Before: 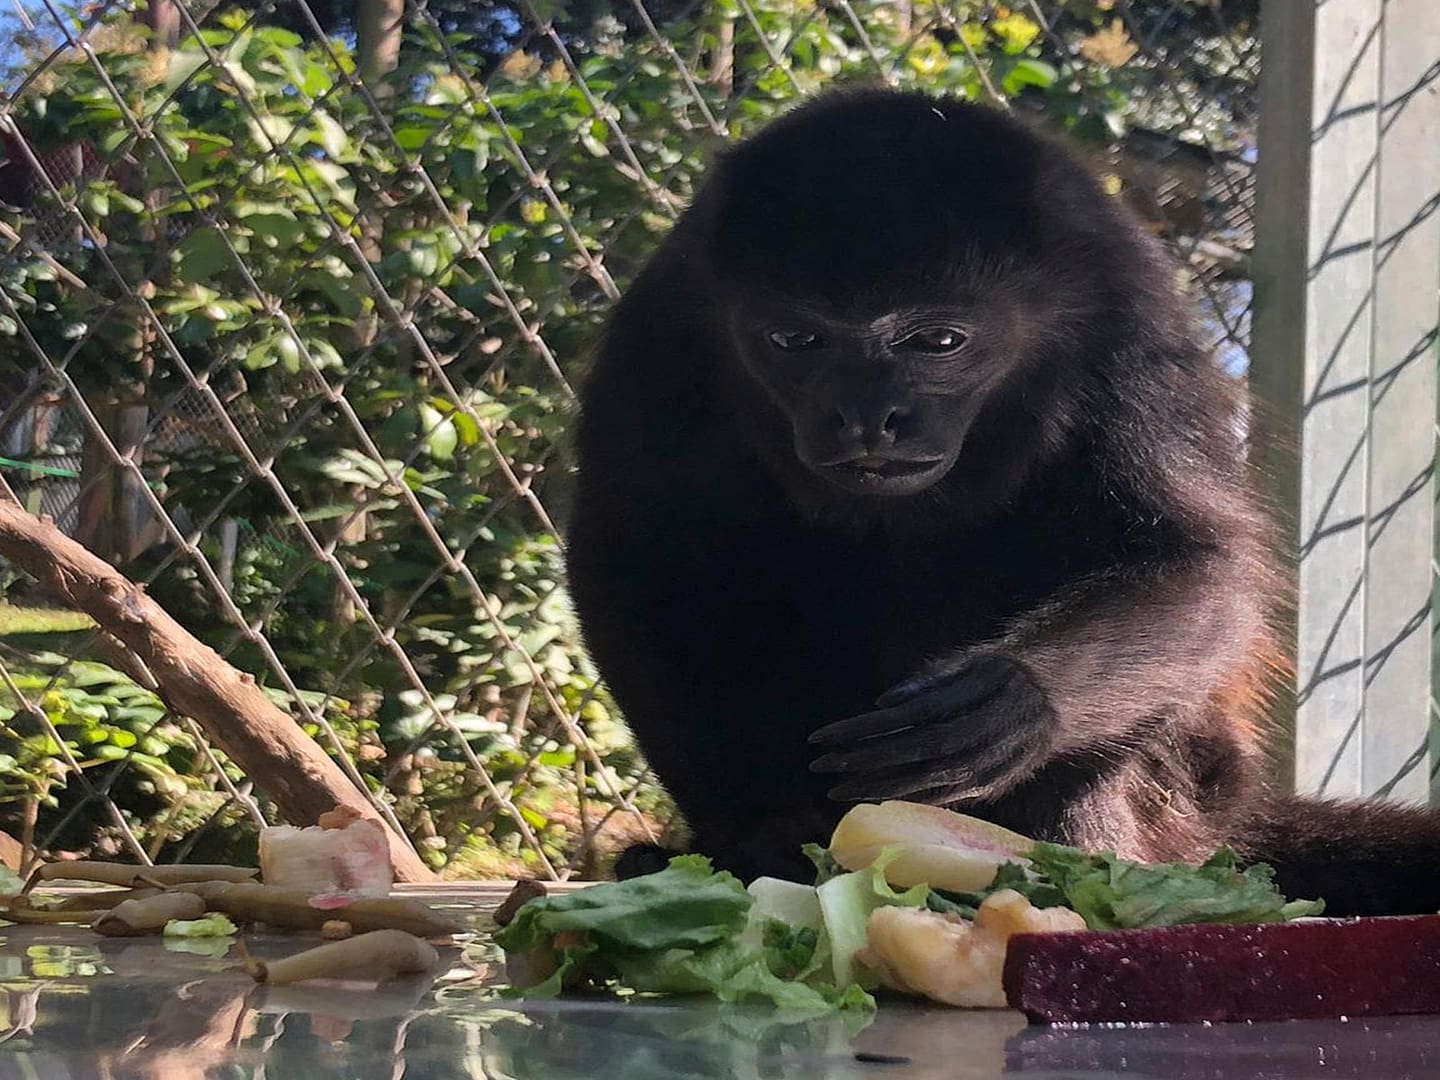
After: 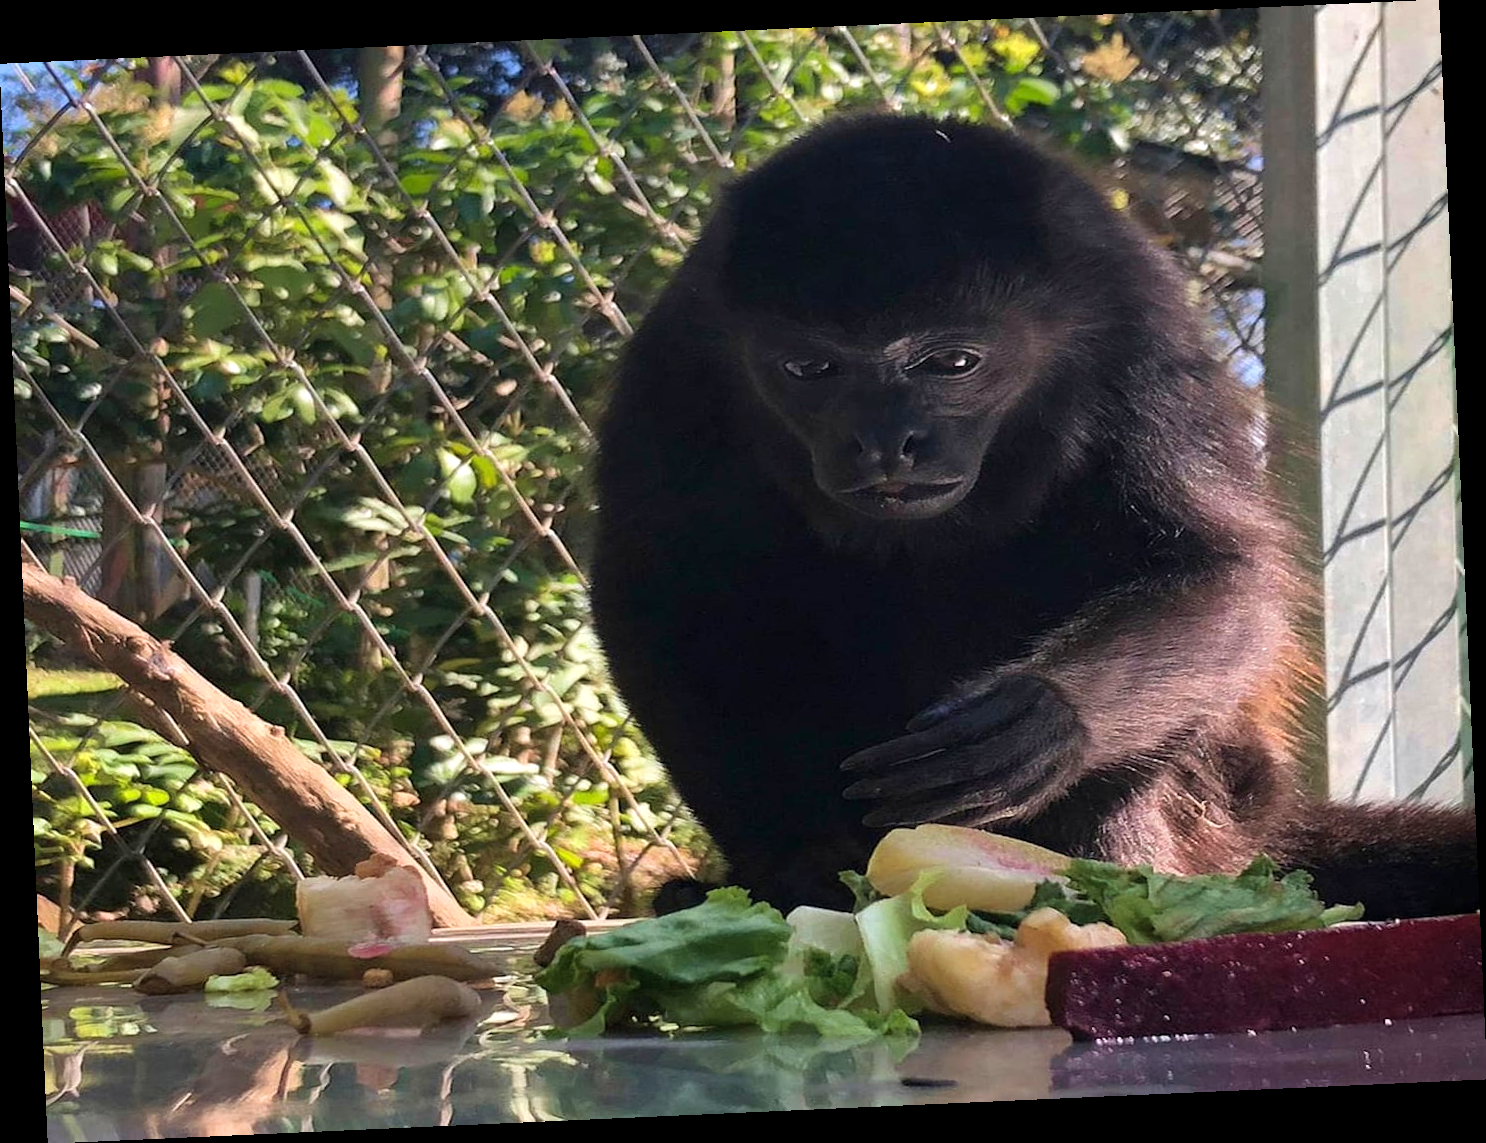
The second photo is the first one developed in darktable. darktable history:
rotate and perspective: rotation -2.56°, automatic cropping off
velvia: on, module defaults
exposure: exposure 0.197 EV, compensate highlight preservation false
